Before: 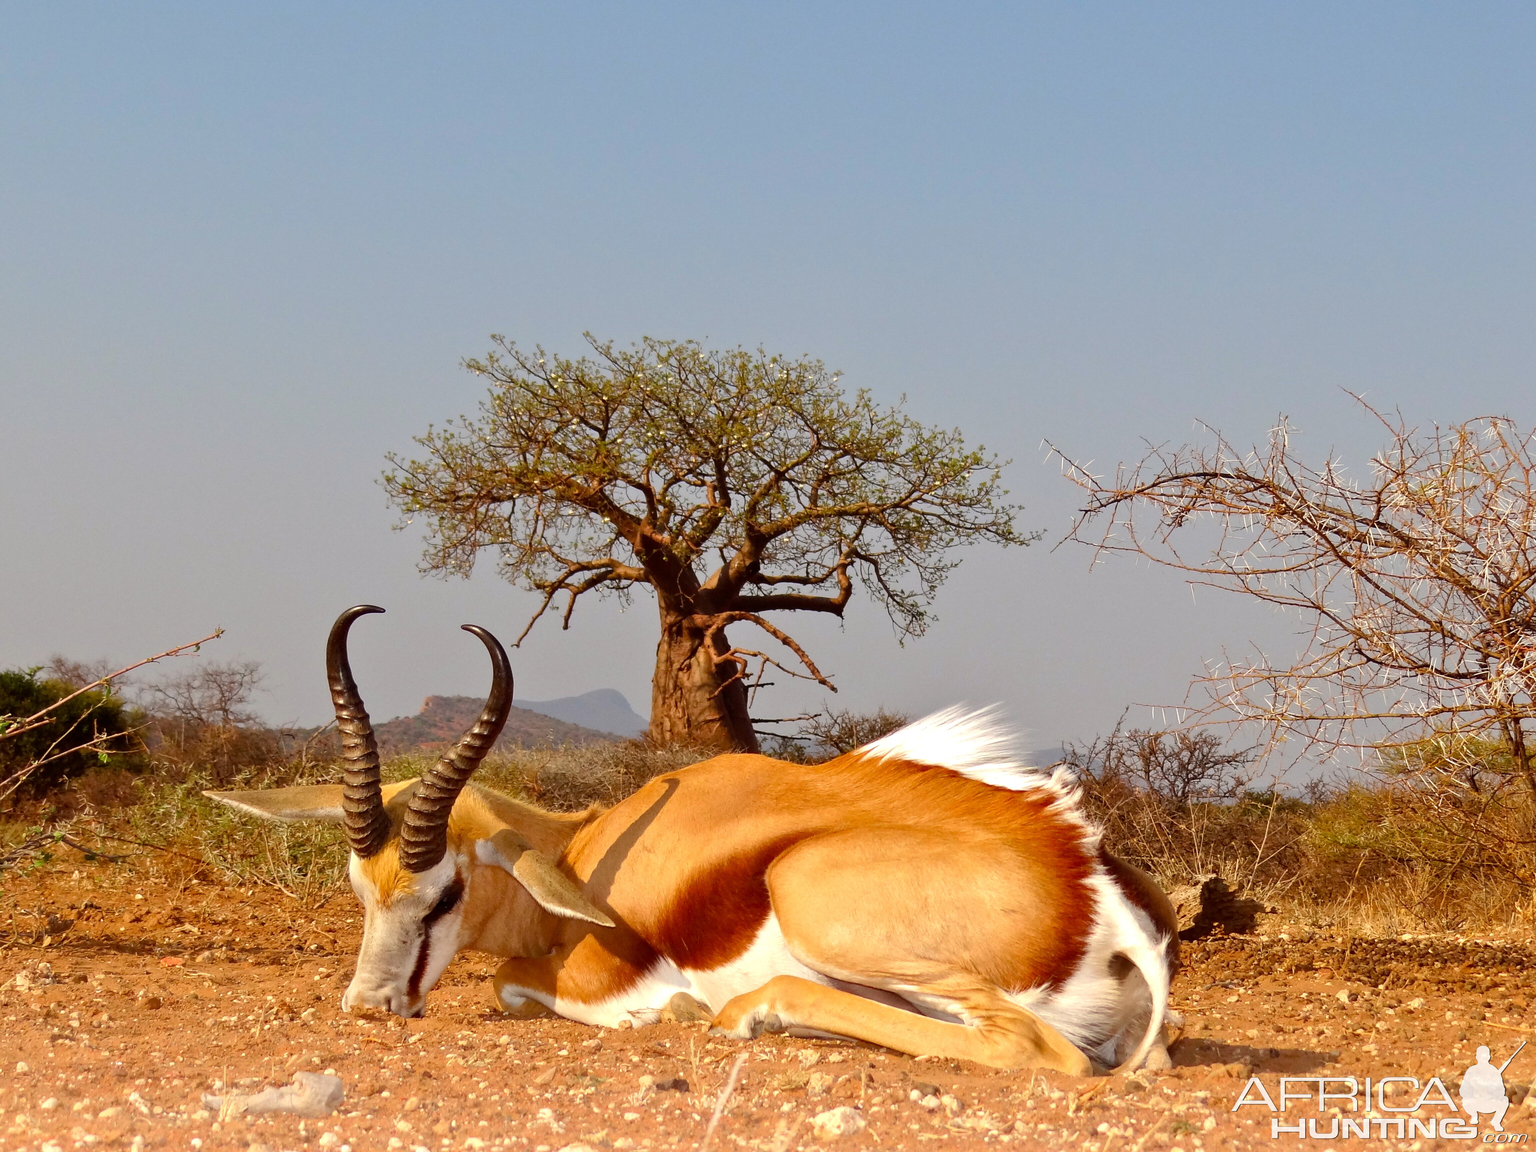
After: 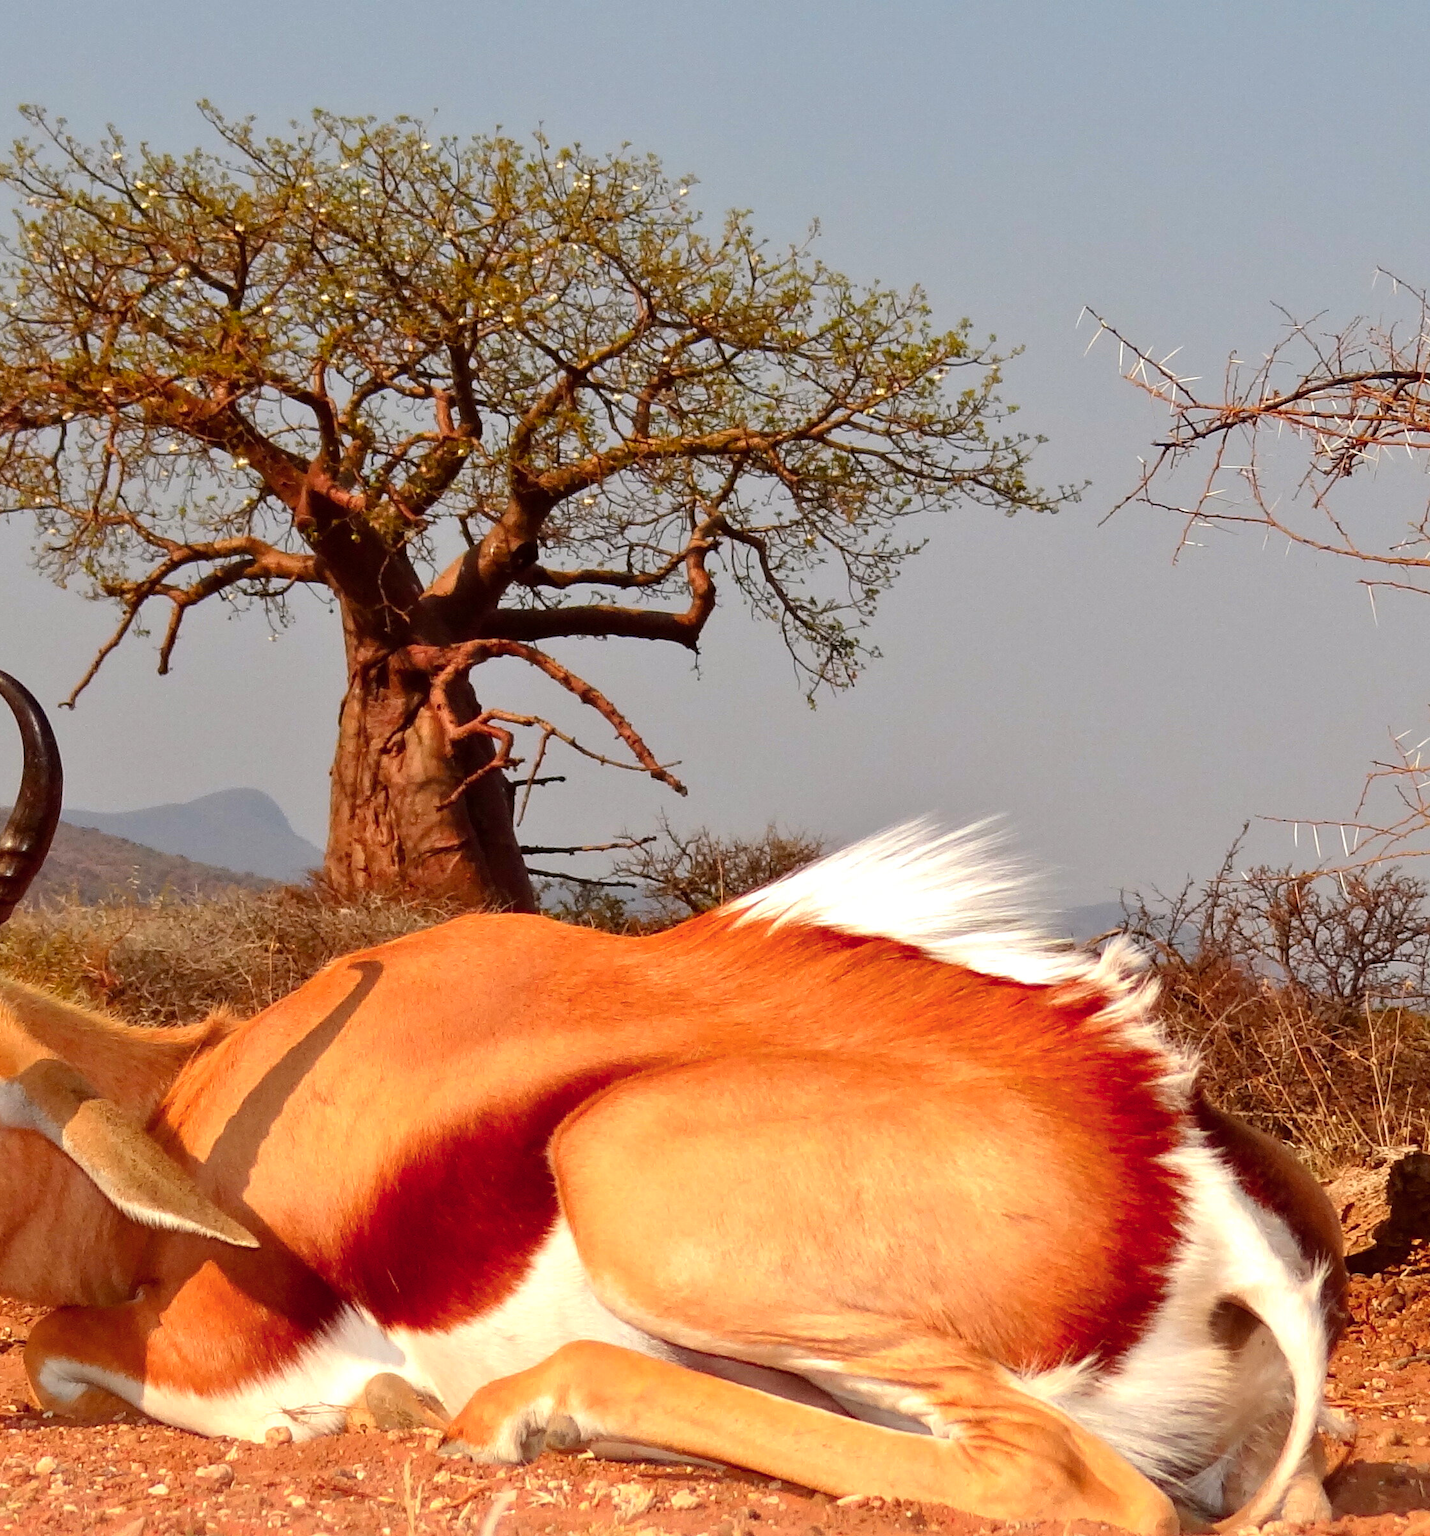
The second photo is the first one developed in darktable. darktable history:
color zones: curves: ch1 [(0.235, 0.558) (0.75, 0.5)]; ch2 [(0.25, 0.462) (0.749, 0.457)]
crop: left 31.315%, top 24.331%, right 20.376%, bottom 6.5%
